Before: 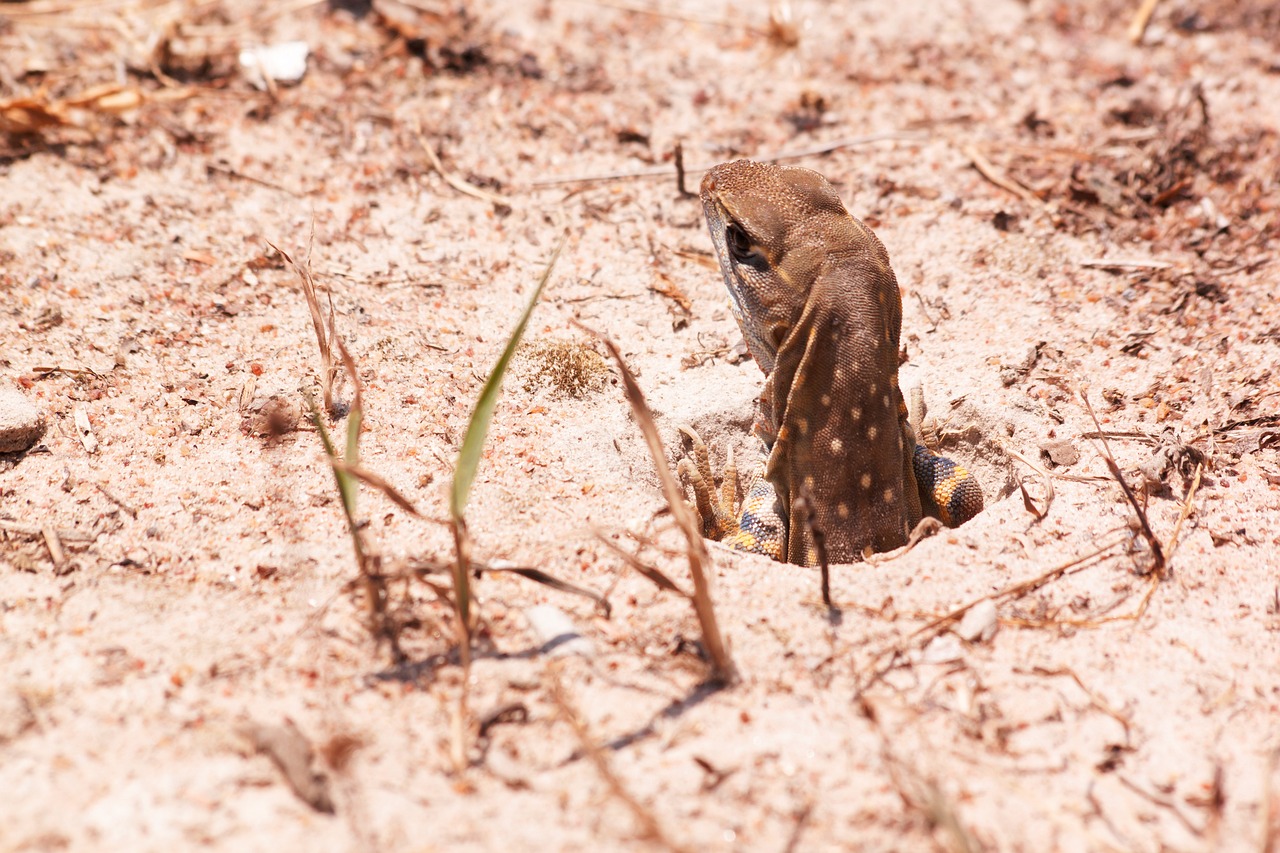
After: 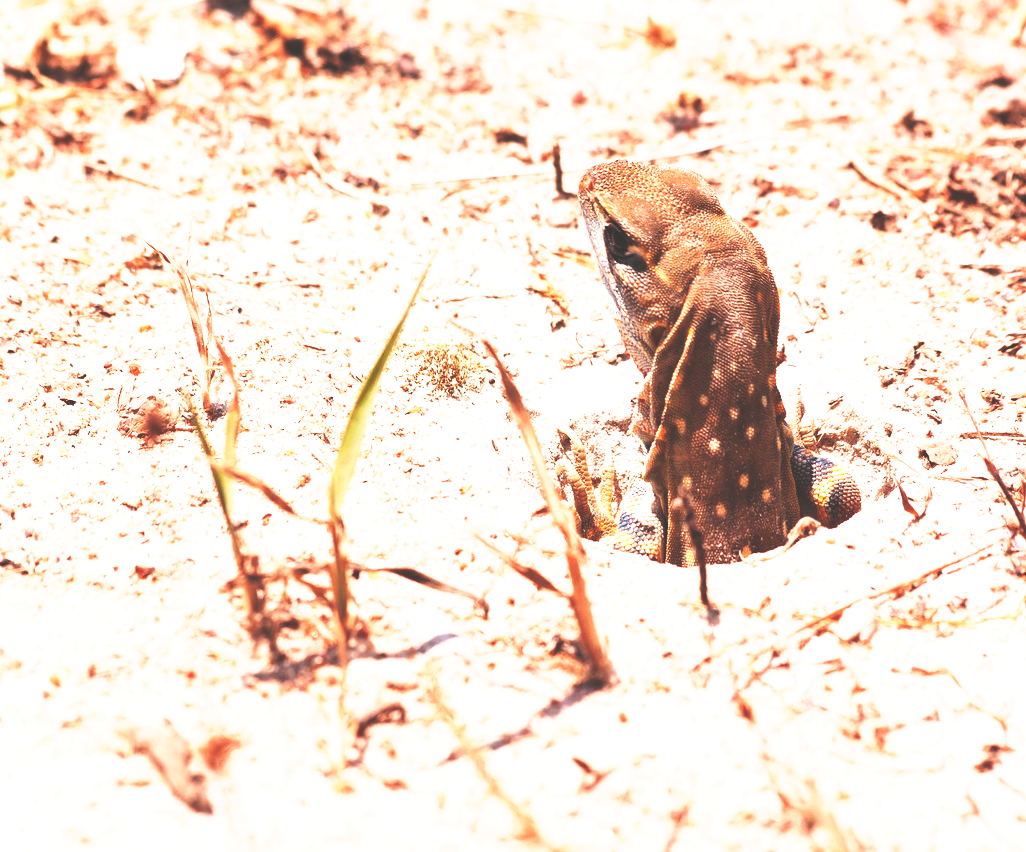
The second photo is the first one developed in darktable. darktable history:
exposure: black level correction -0.002, exposure 0.547 EV, compensate exposure bias true, compensate highlight preservation false
crop and rotate: left 9.536%, right 10.279%
base curve: curves: ch0 [(0, 0.036) (0.007, 0.037) (0.604, 0.887) (1, 1)], preserve colors none
